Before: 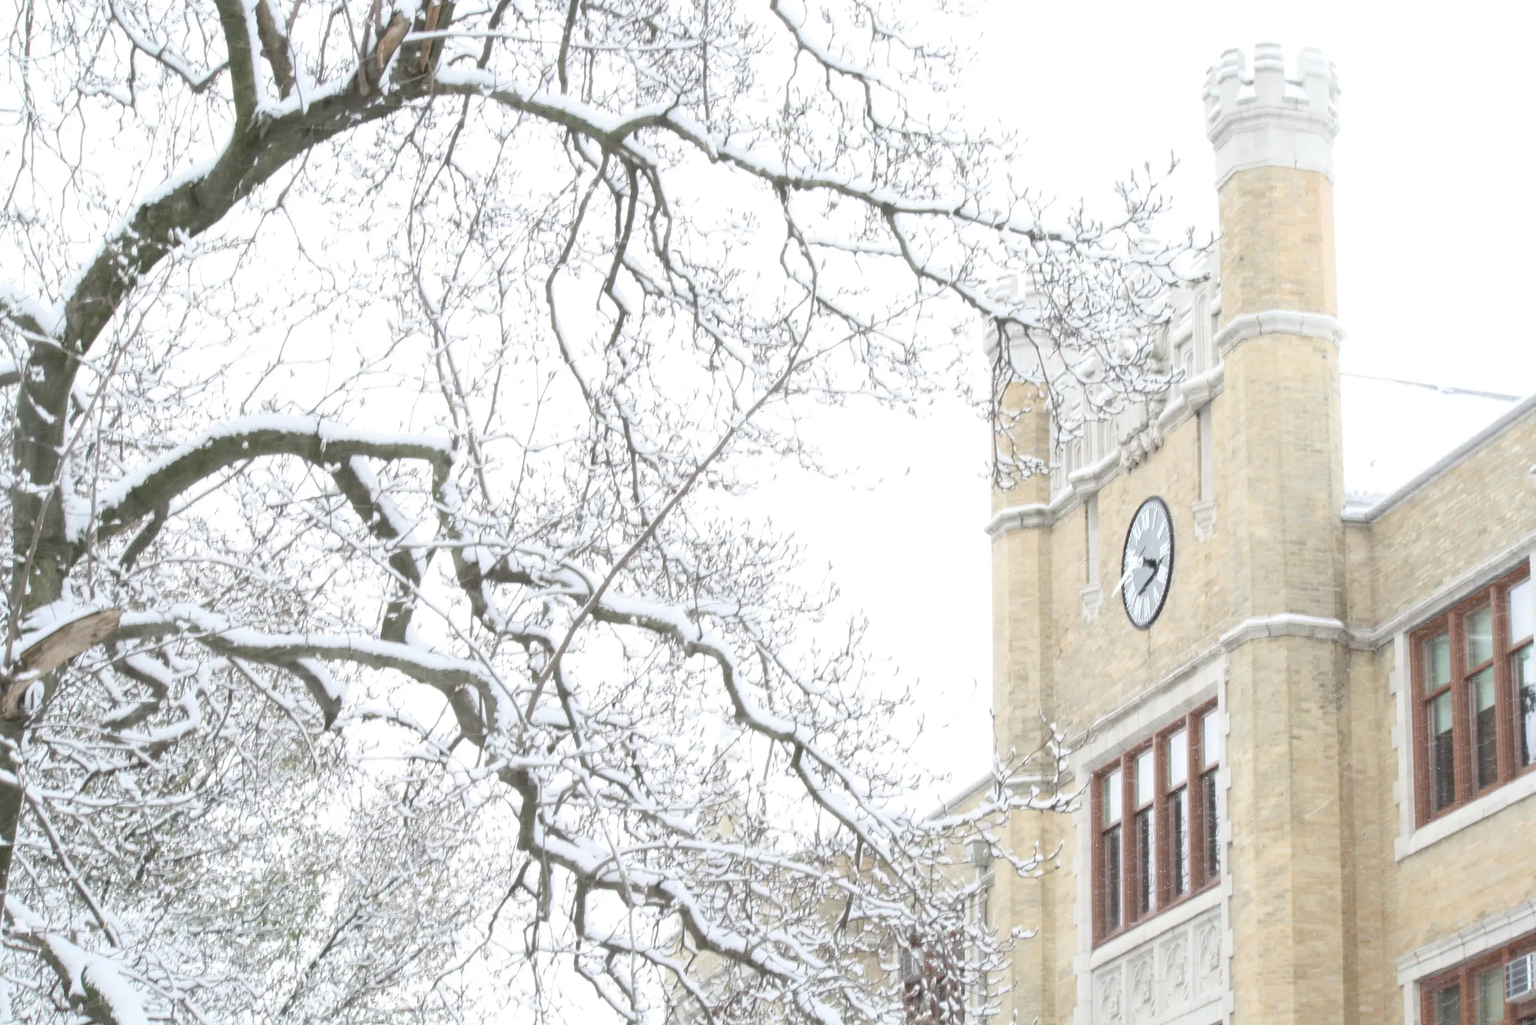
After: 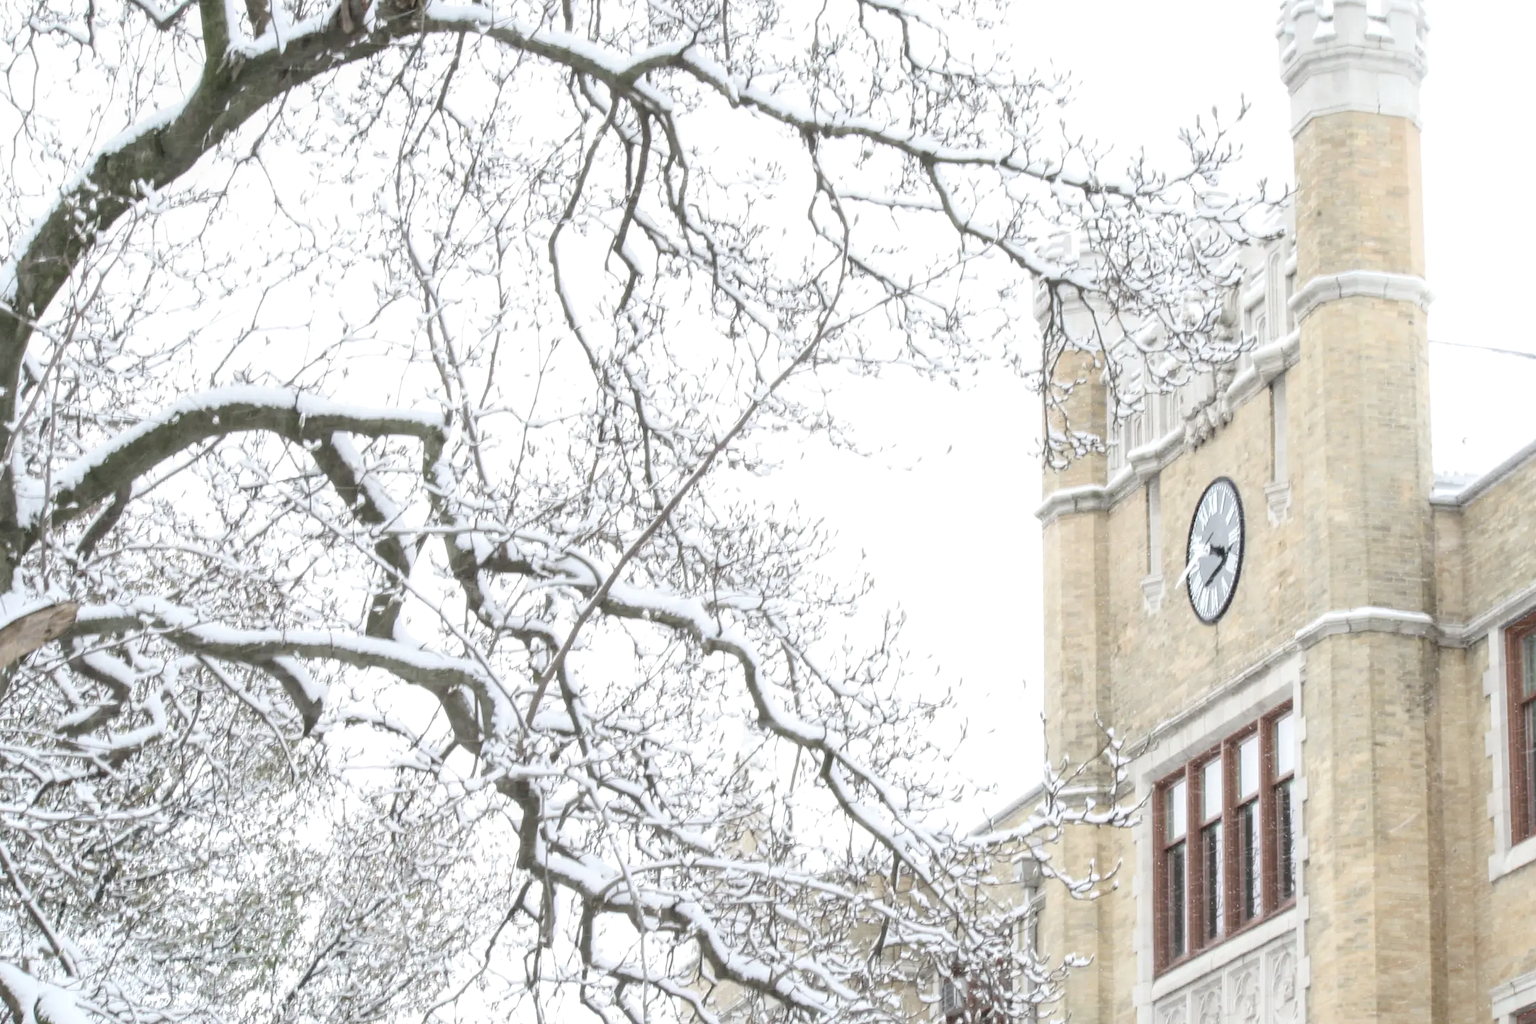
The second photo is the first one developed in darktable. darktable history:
exposure: exposure -0.021 EV, compensate highlight preservation false
crop: left 3.305%, top 6.436%, right 6.389%, bottom 3.258%
contrast brightness saturation: saturation -0.05
local contrast: detail 130%
